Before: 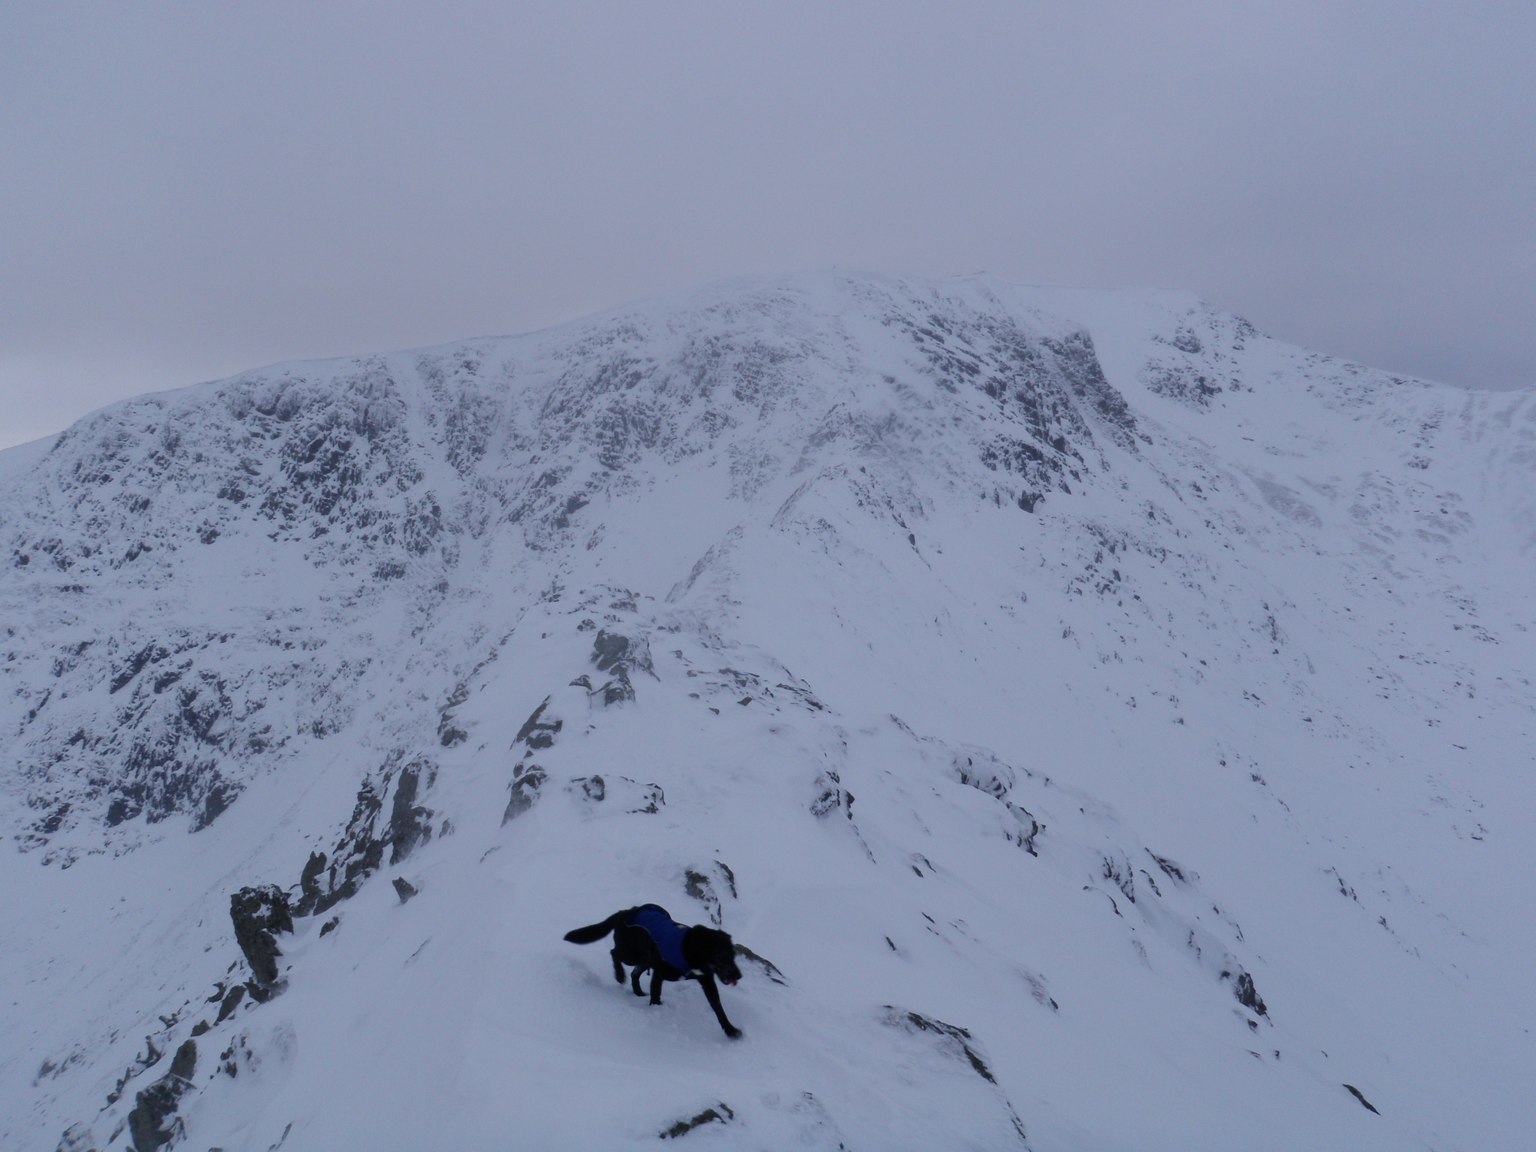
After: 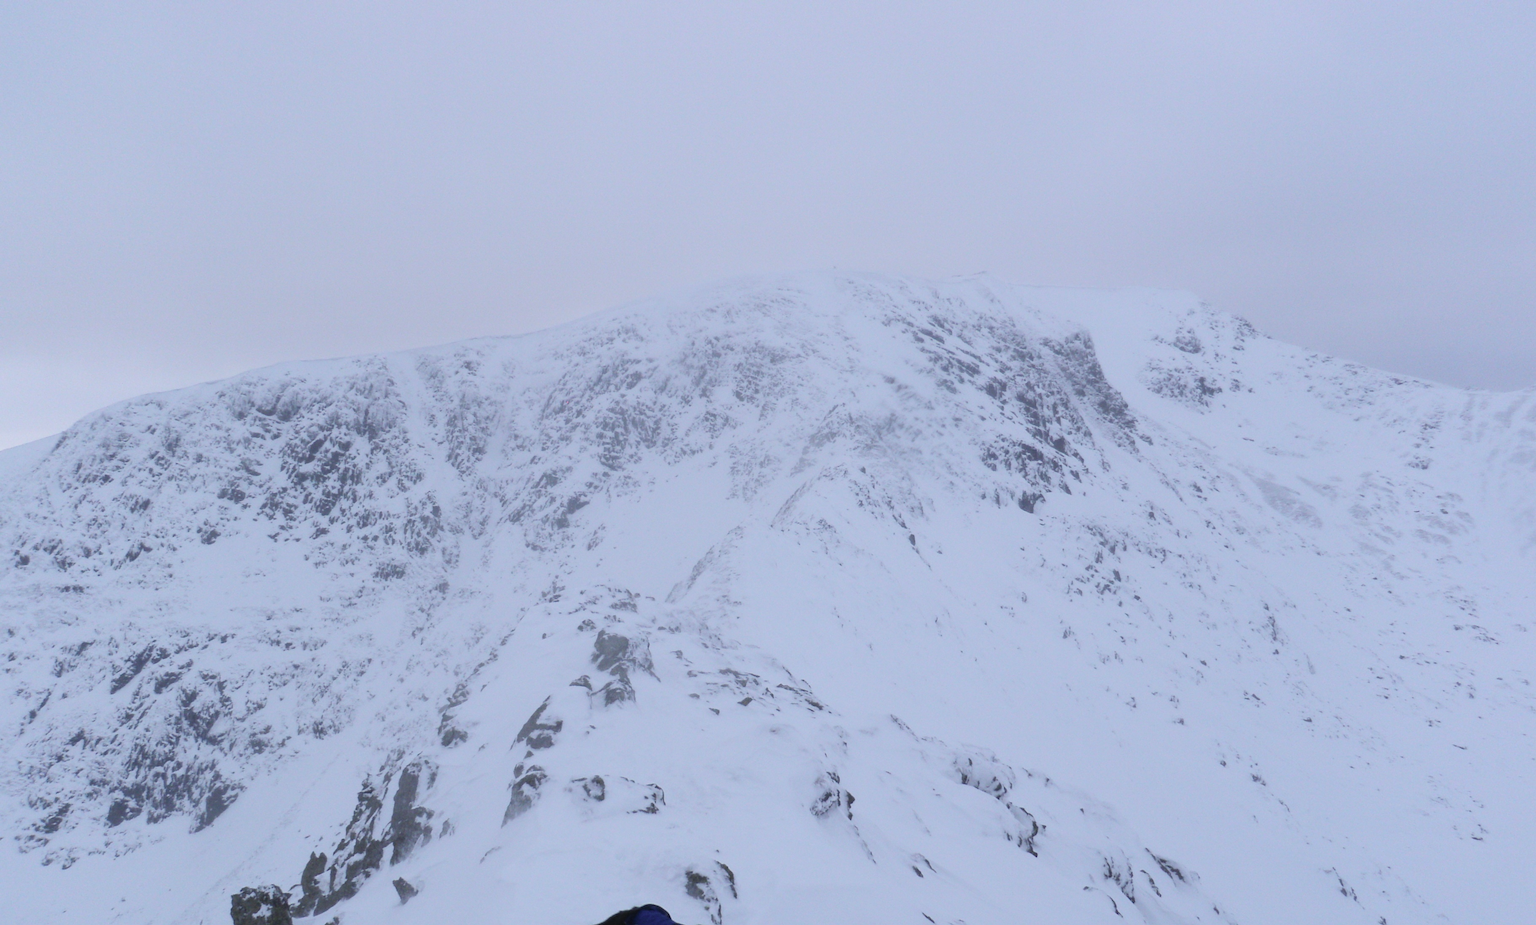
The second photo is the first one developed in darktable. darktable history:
exposure: exposure 0.426 EV, compensate highlight preservation false
contrast brightness saturation: brightness 0.15
crop: bottom 19.644%
